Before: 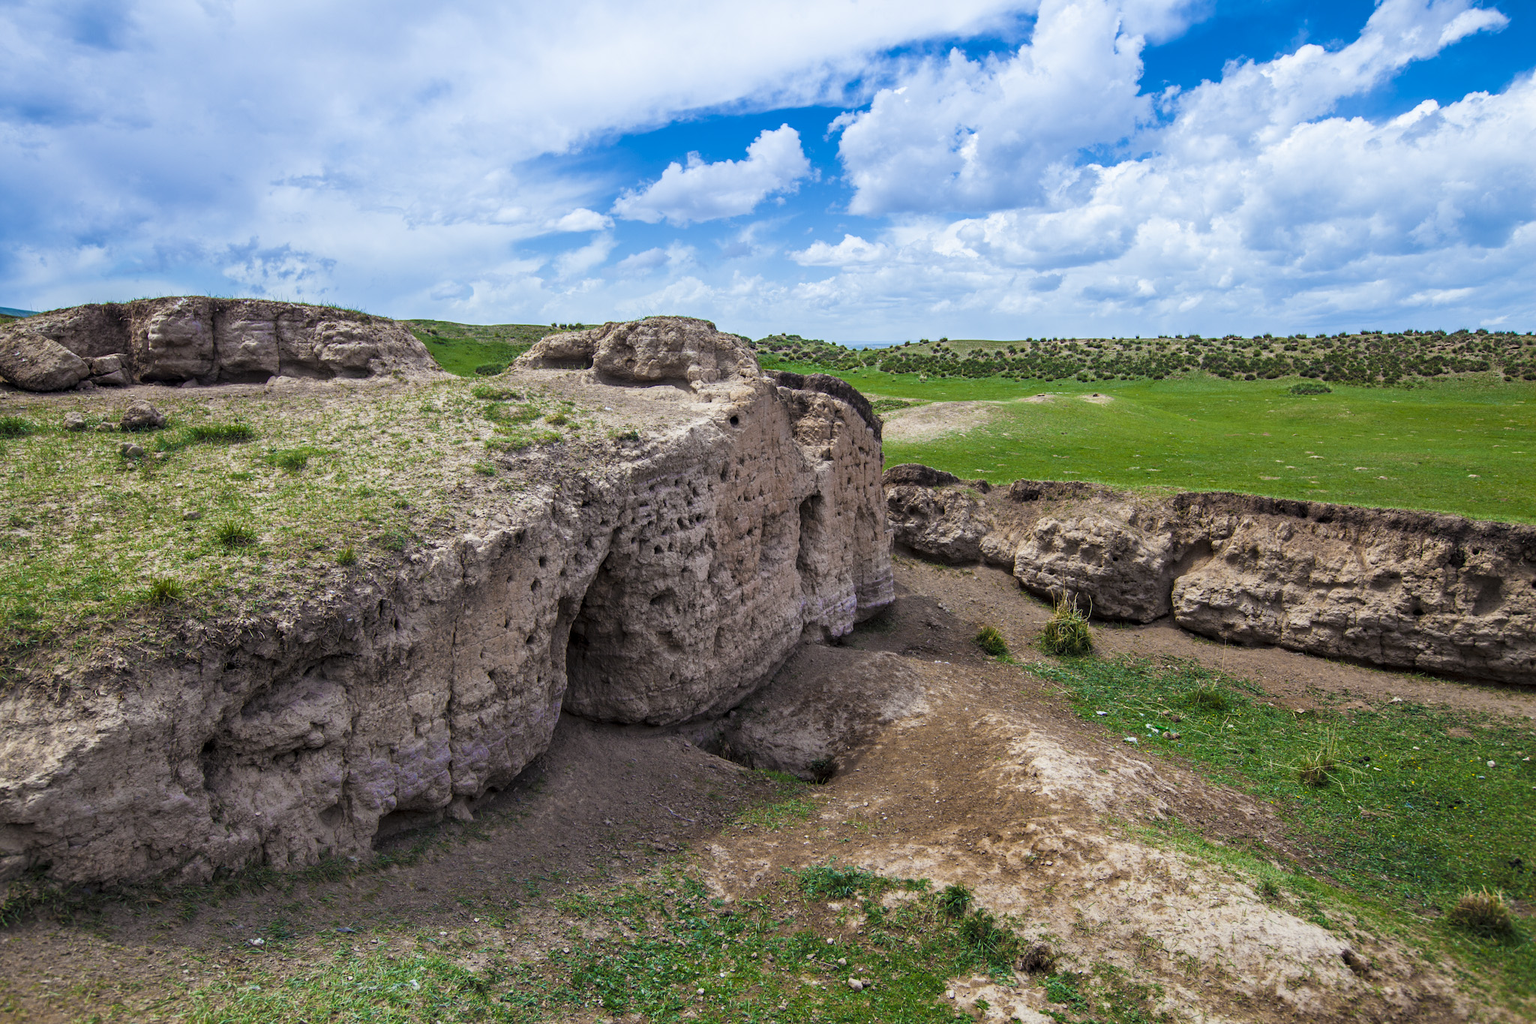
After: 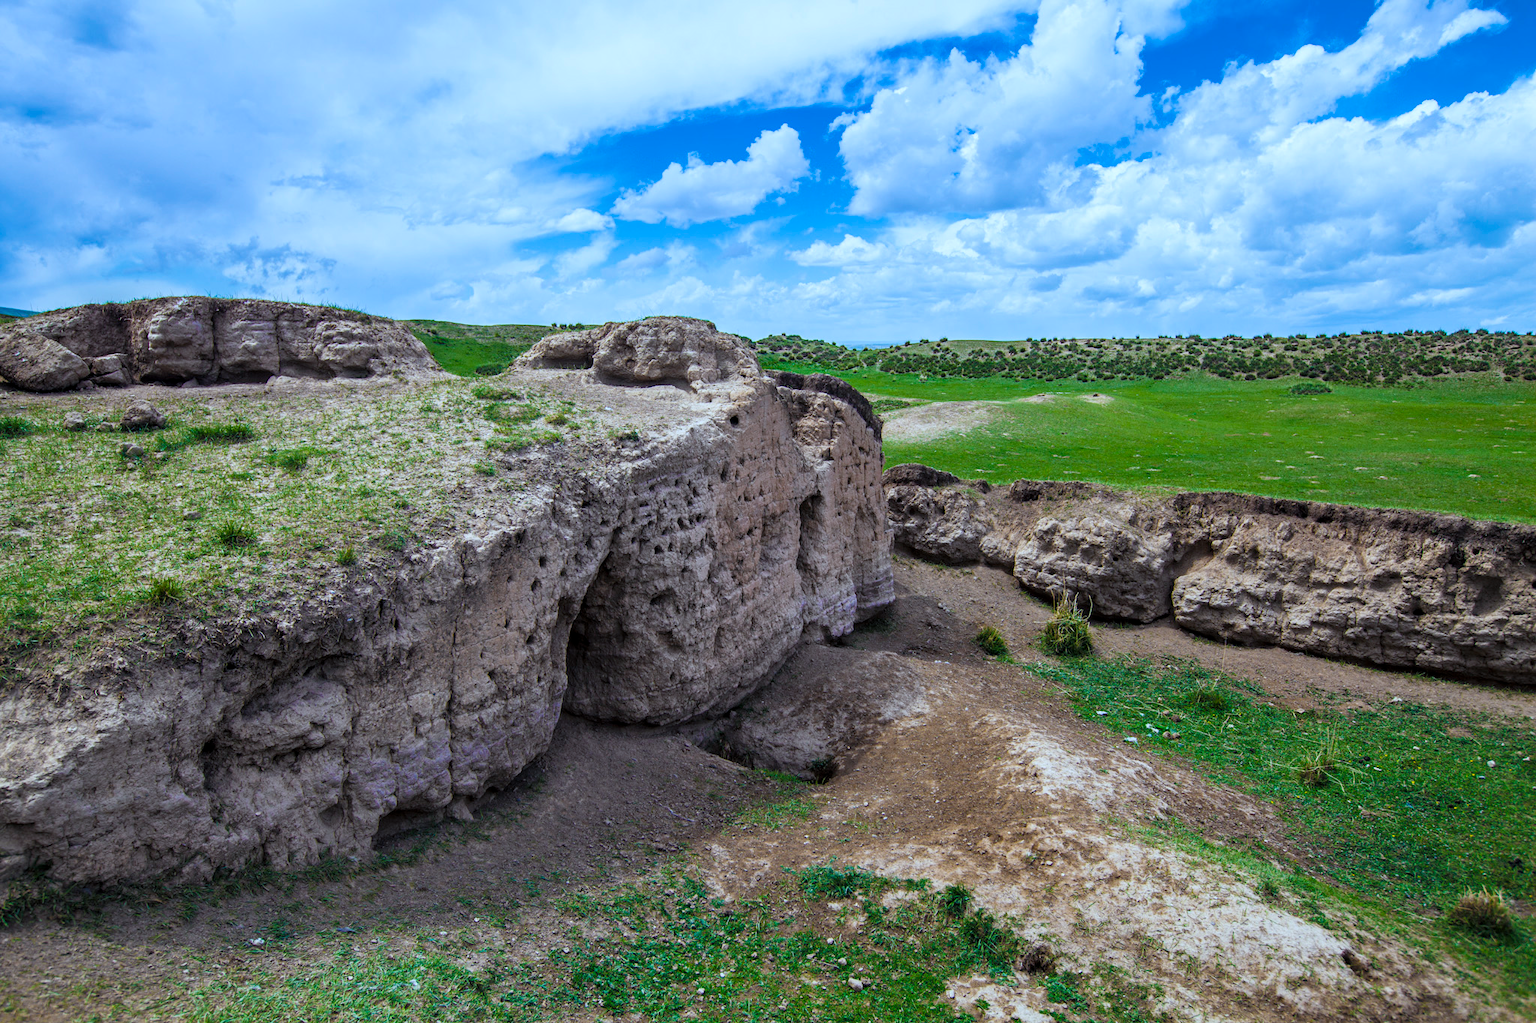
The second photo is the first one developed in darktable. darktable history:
white balance: red 0.924, blue 1.095
tone equalizer: on, module defaults
